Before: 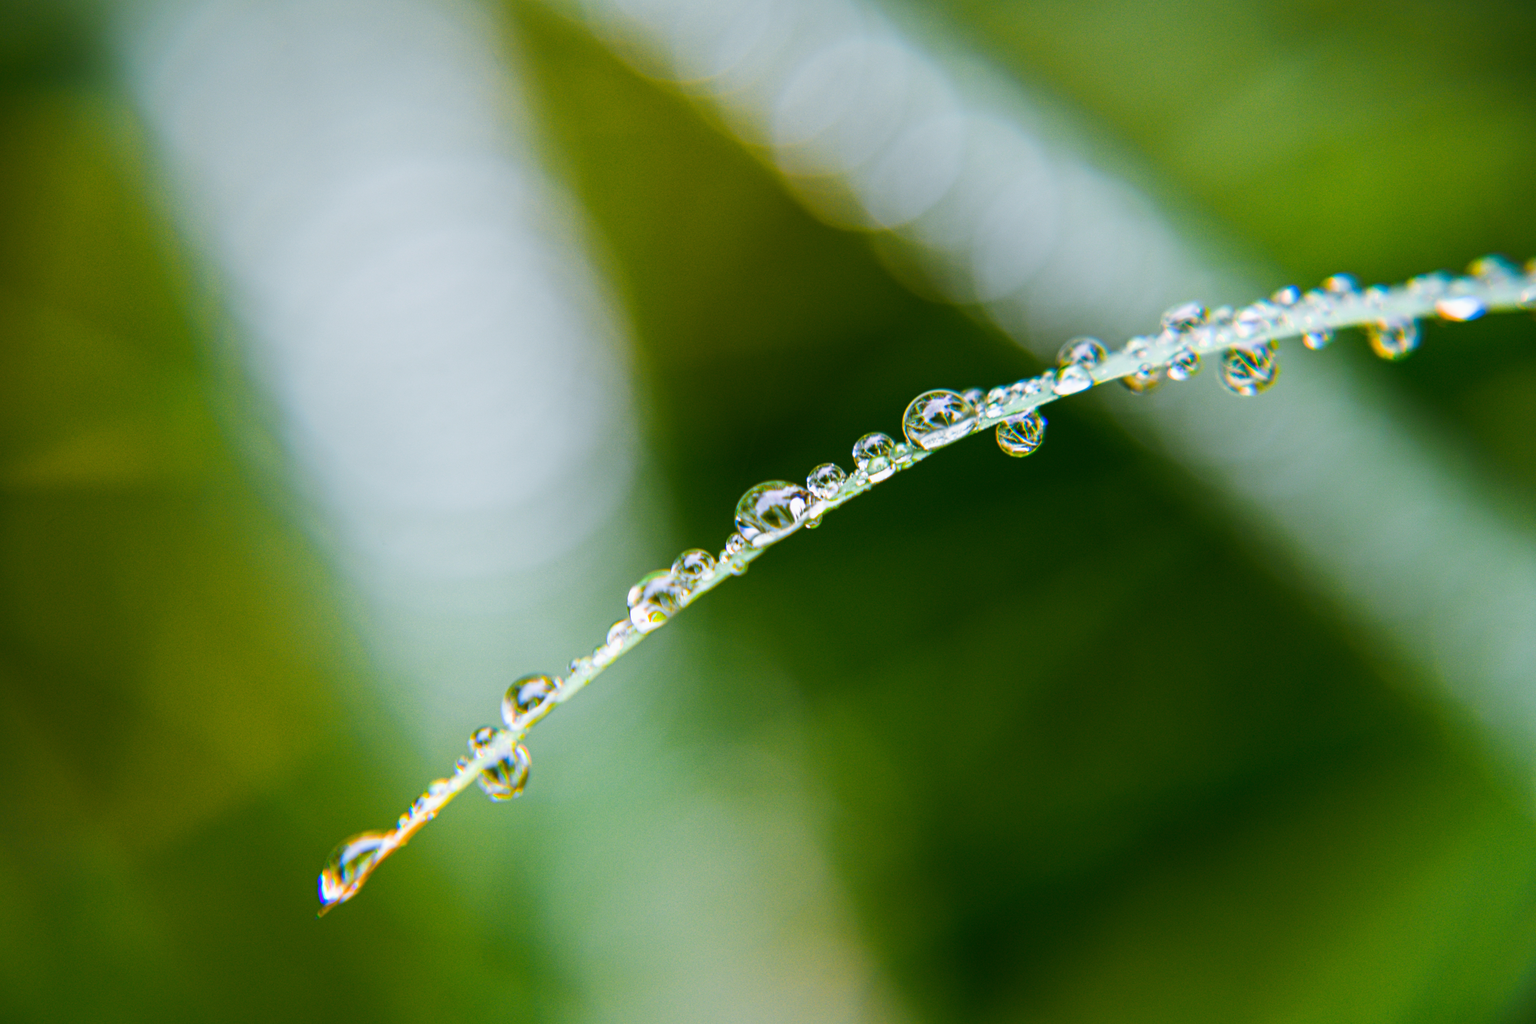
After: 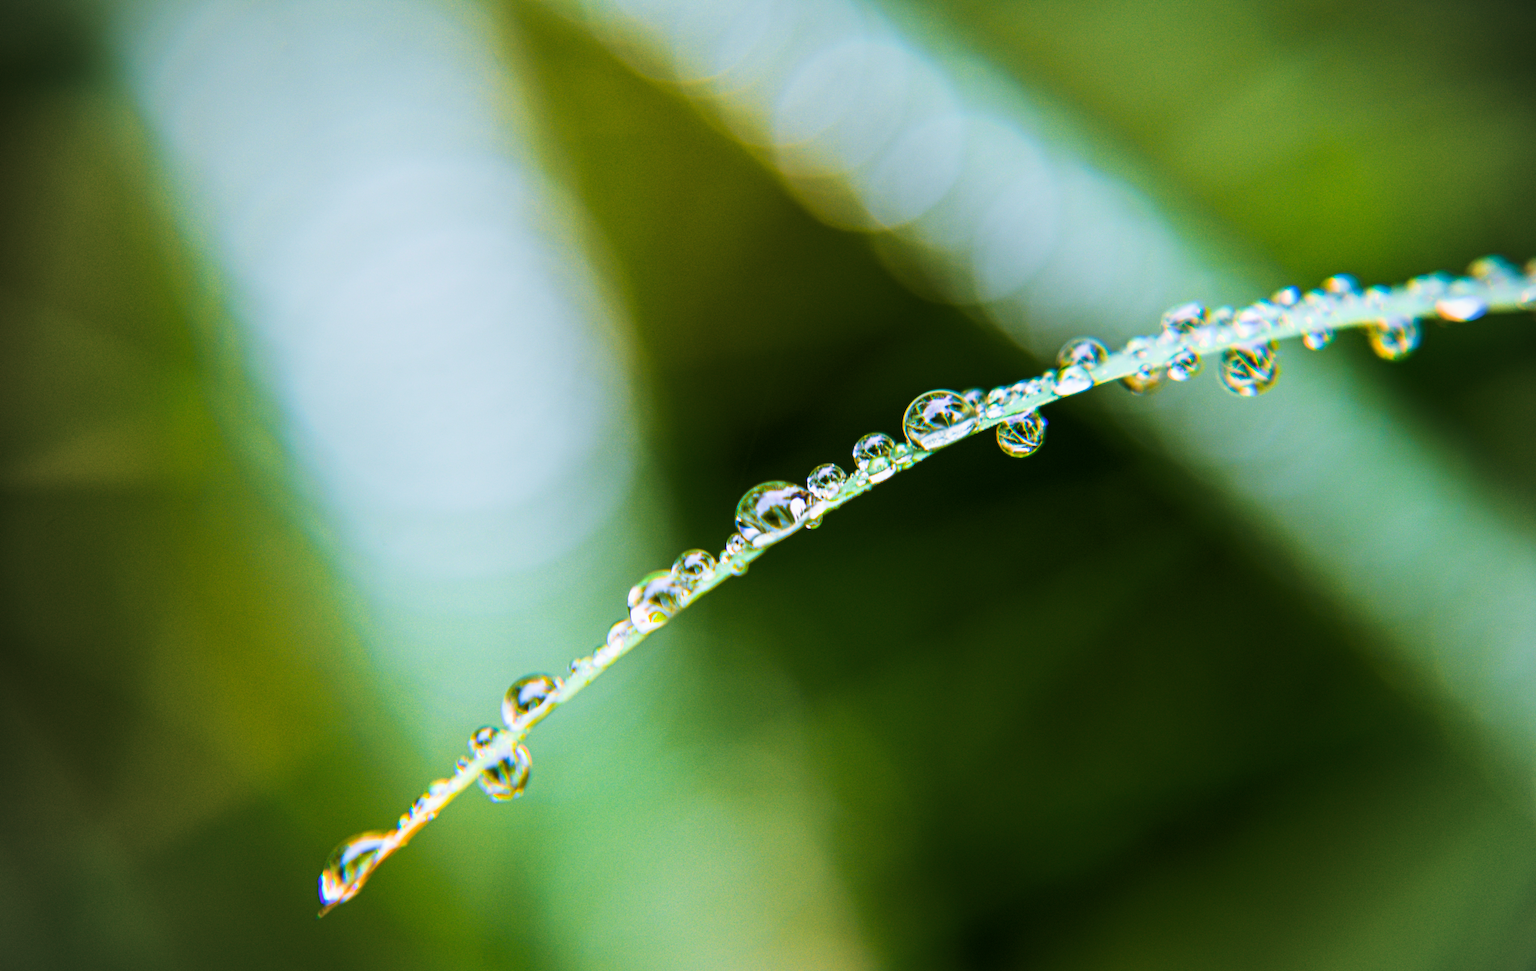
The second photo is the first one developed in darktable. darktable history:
vignetting: brightness -0.202, center (0.036, -0.095)
crop and rotate: top 0.003%, bottom 5.109%
tone curve: curves: ch0 [(0, 0) (0.118, 0.034) (0.182, 0.124) (0.265, 0.214) (0.504, 0.508) (0.783, 0.825) (1, 1)], color space Lab, linked channels, preserve colors none
velvia: strength 49.86%
